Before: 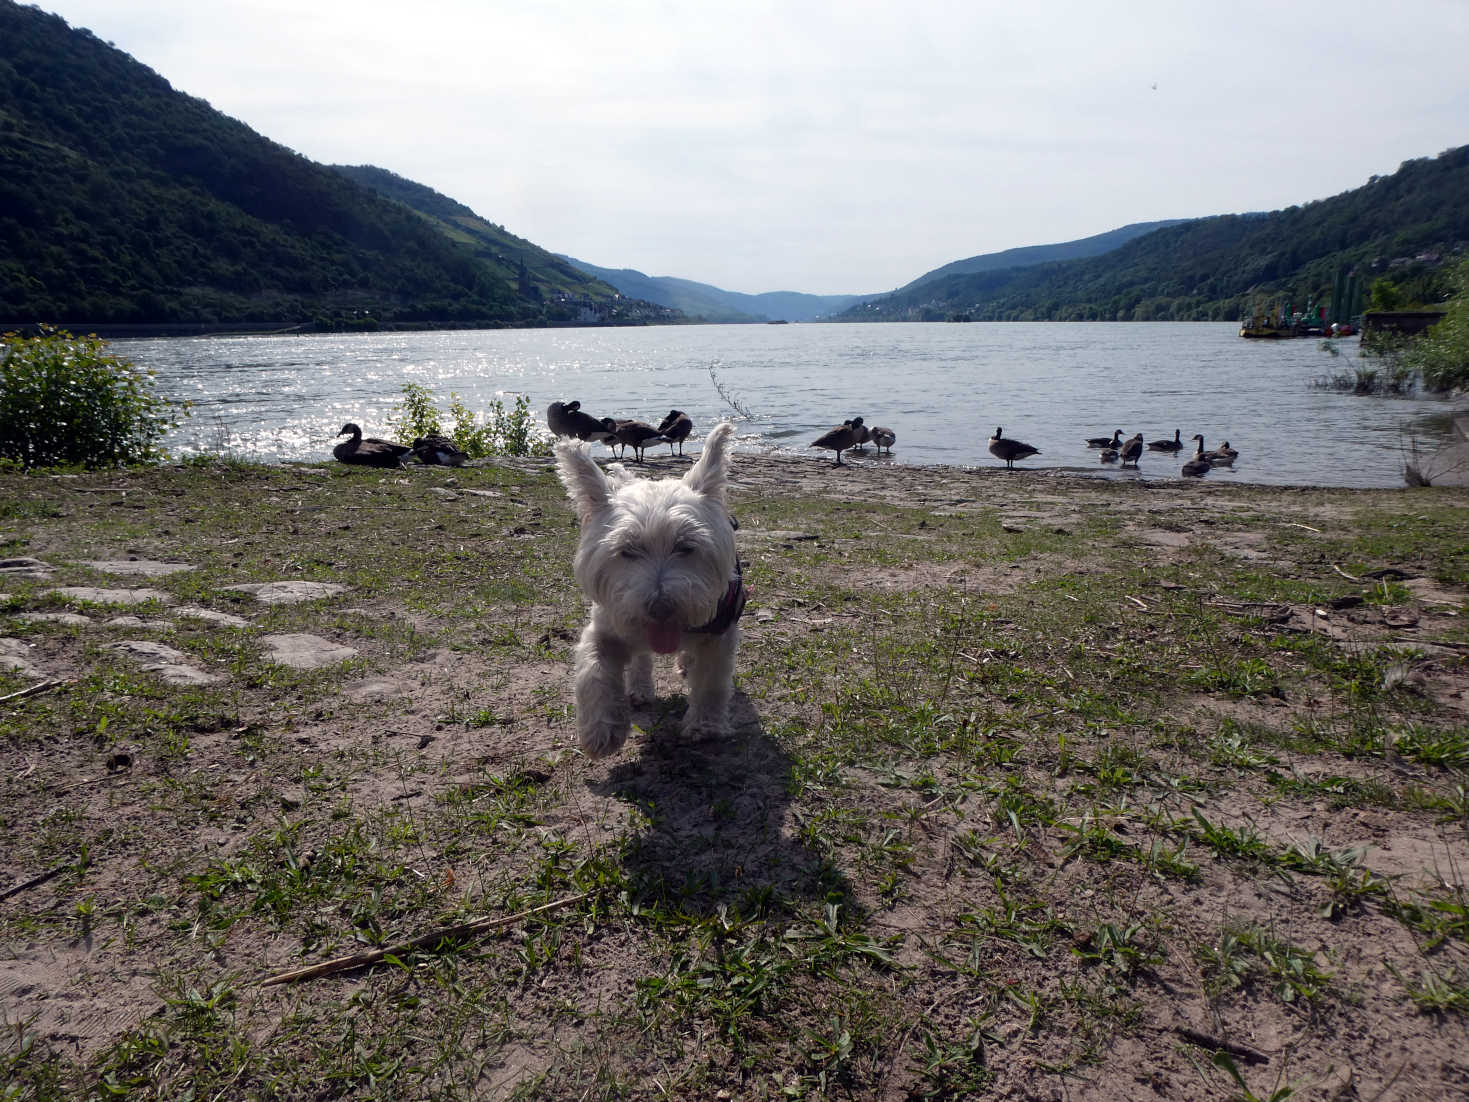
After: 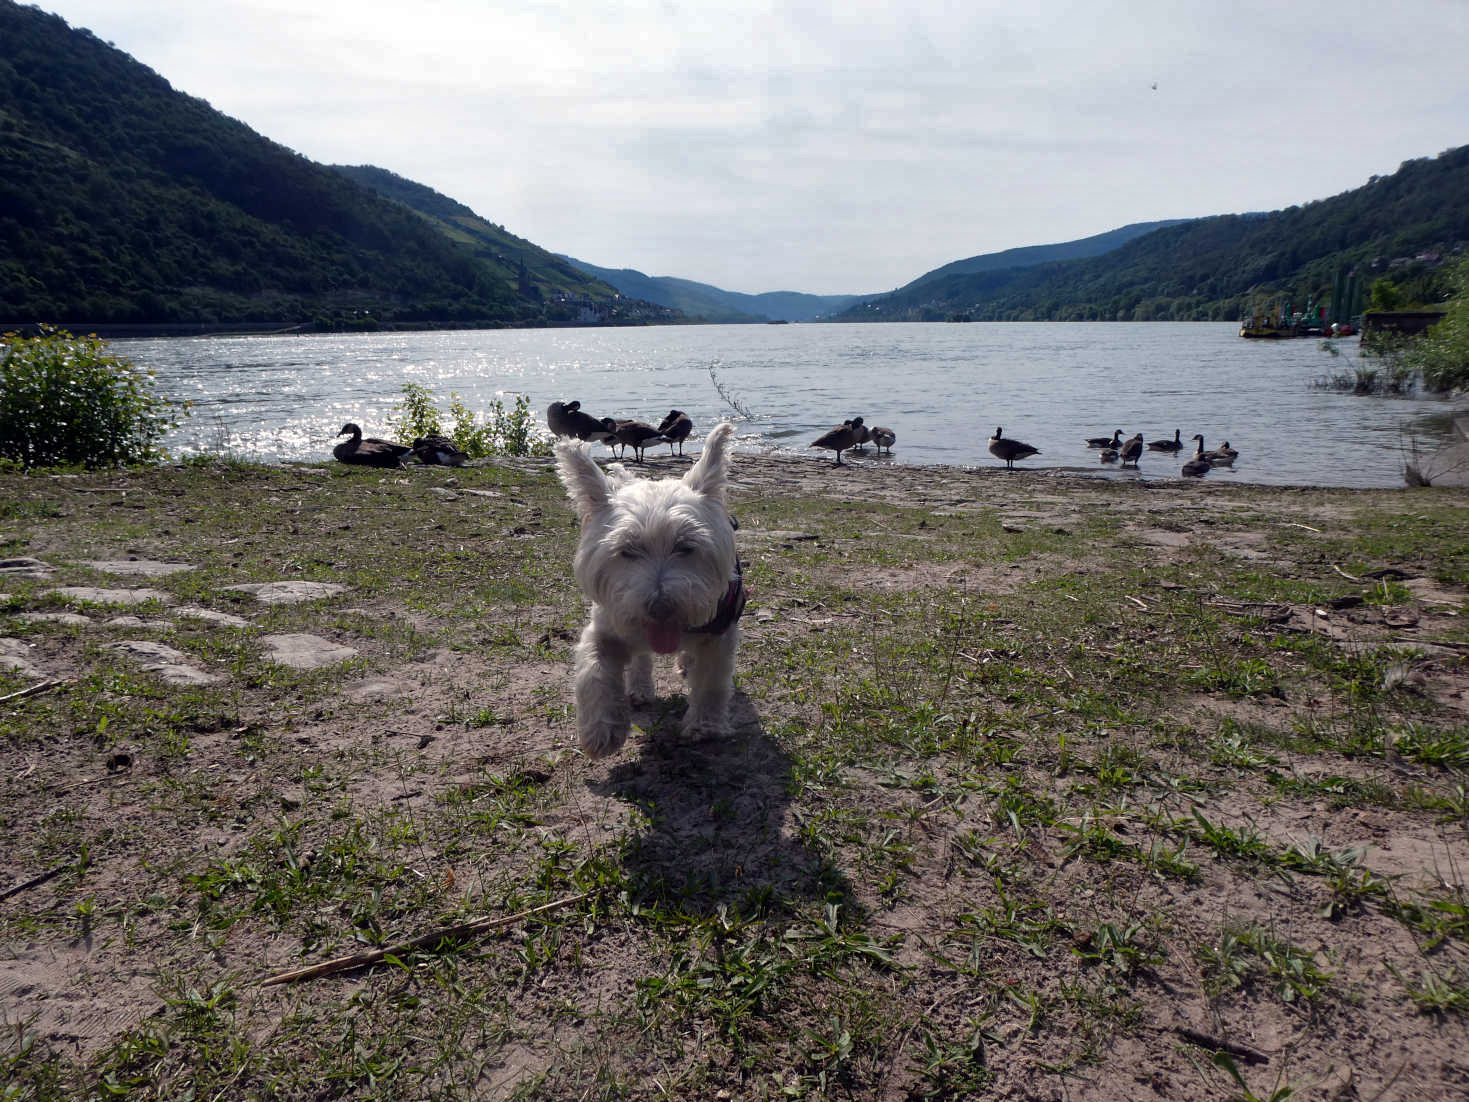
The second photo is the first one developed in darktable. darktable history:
shadows and highlights: radius 106.72, shadows 23.26, highlights -58.09, low approximation 0.01, soften with gaussian
